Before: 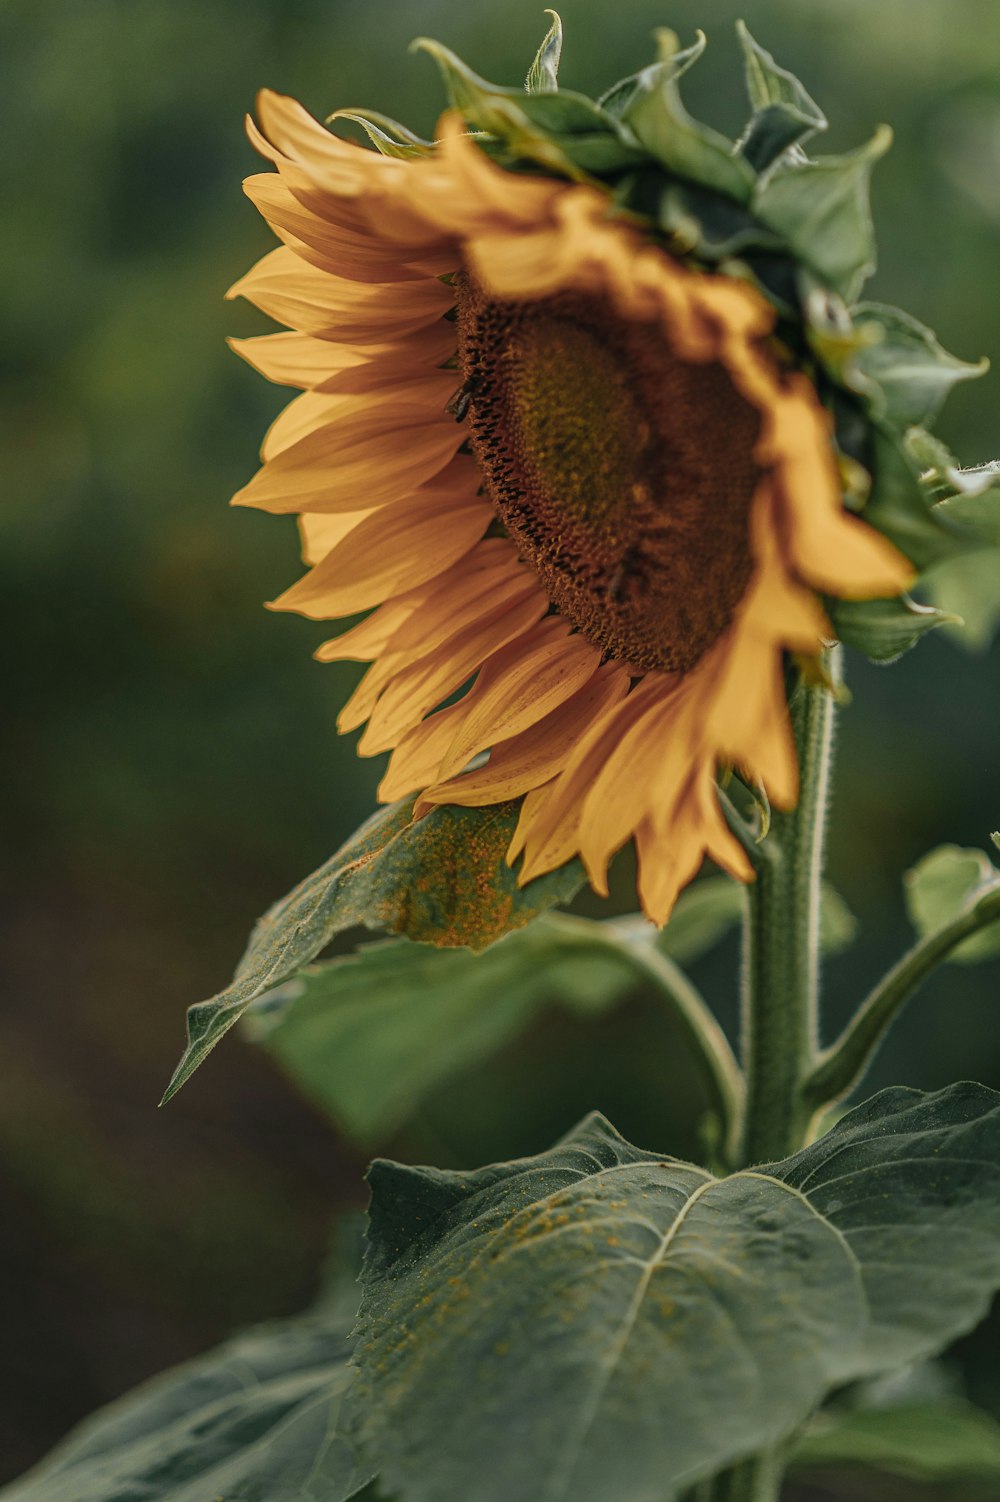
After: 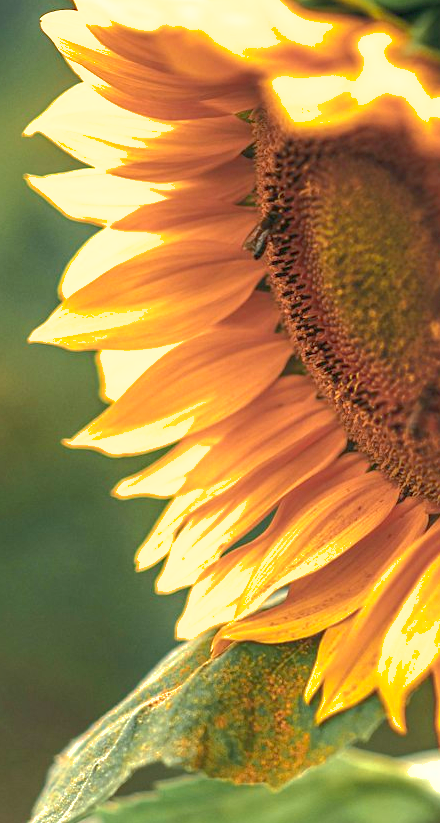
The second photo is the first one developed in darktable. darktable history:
exposure: black level correction 0.001, exposure 1.646 EV, compensate exposure bias true, compensate highlight preservation false
shadows and highlights: on, module defaults
crop: left 20.248%, top 10.86%, right 35.675%, bottom 34.321%
